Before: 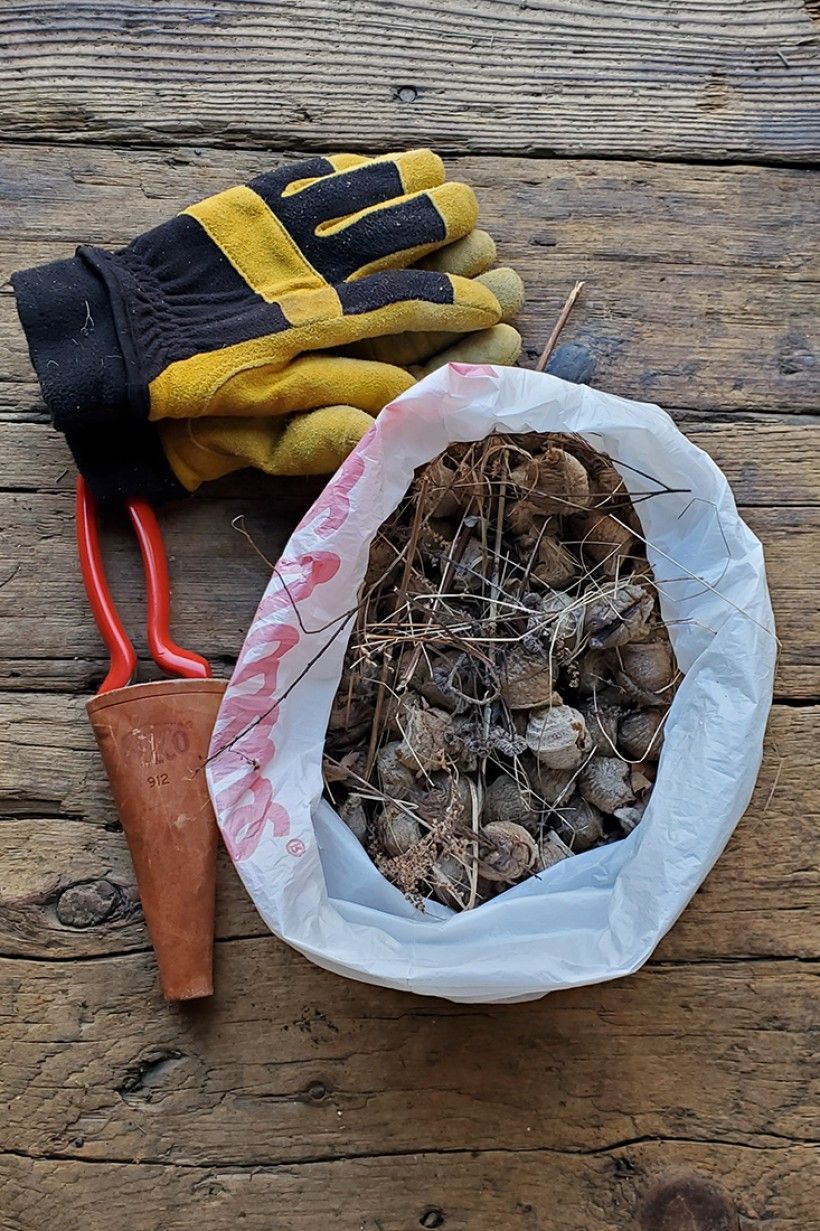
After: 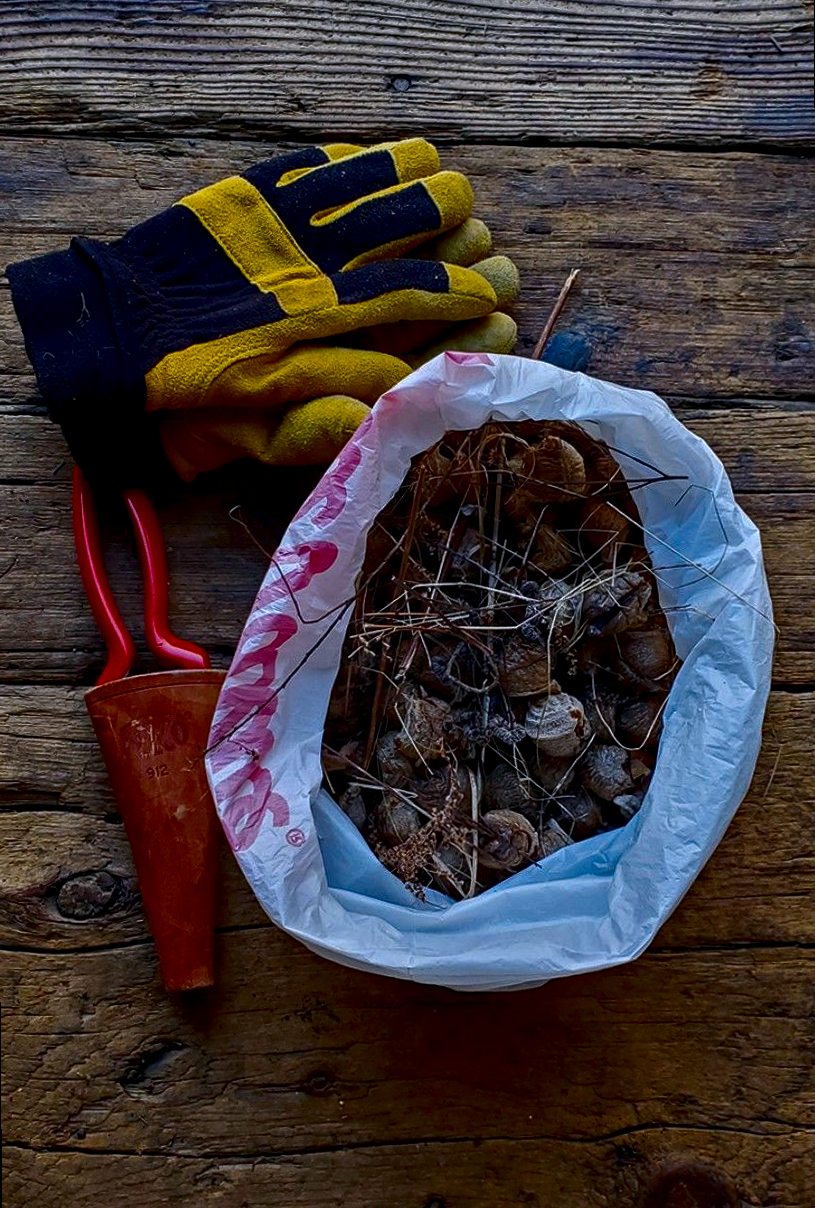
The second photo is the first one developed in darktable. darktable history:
contrast brightness saturation: brightness -0.52
white balance: red 0.984, blue 1.059
color balance rgb: linear chroma grading › global chroma 15%, perceptual saturation grading › global saturation 30%
local contrast: detail 130%
rotate and perspective: rotation -0.45°, automatic cropping original format, crop left 0.008, crop right 0.992, crop top 0.012, crop bottom 0.988
